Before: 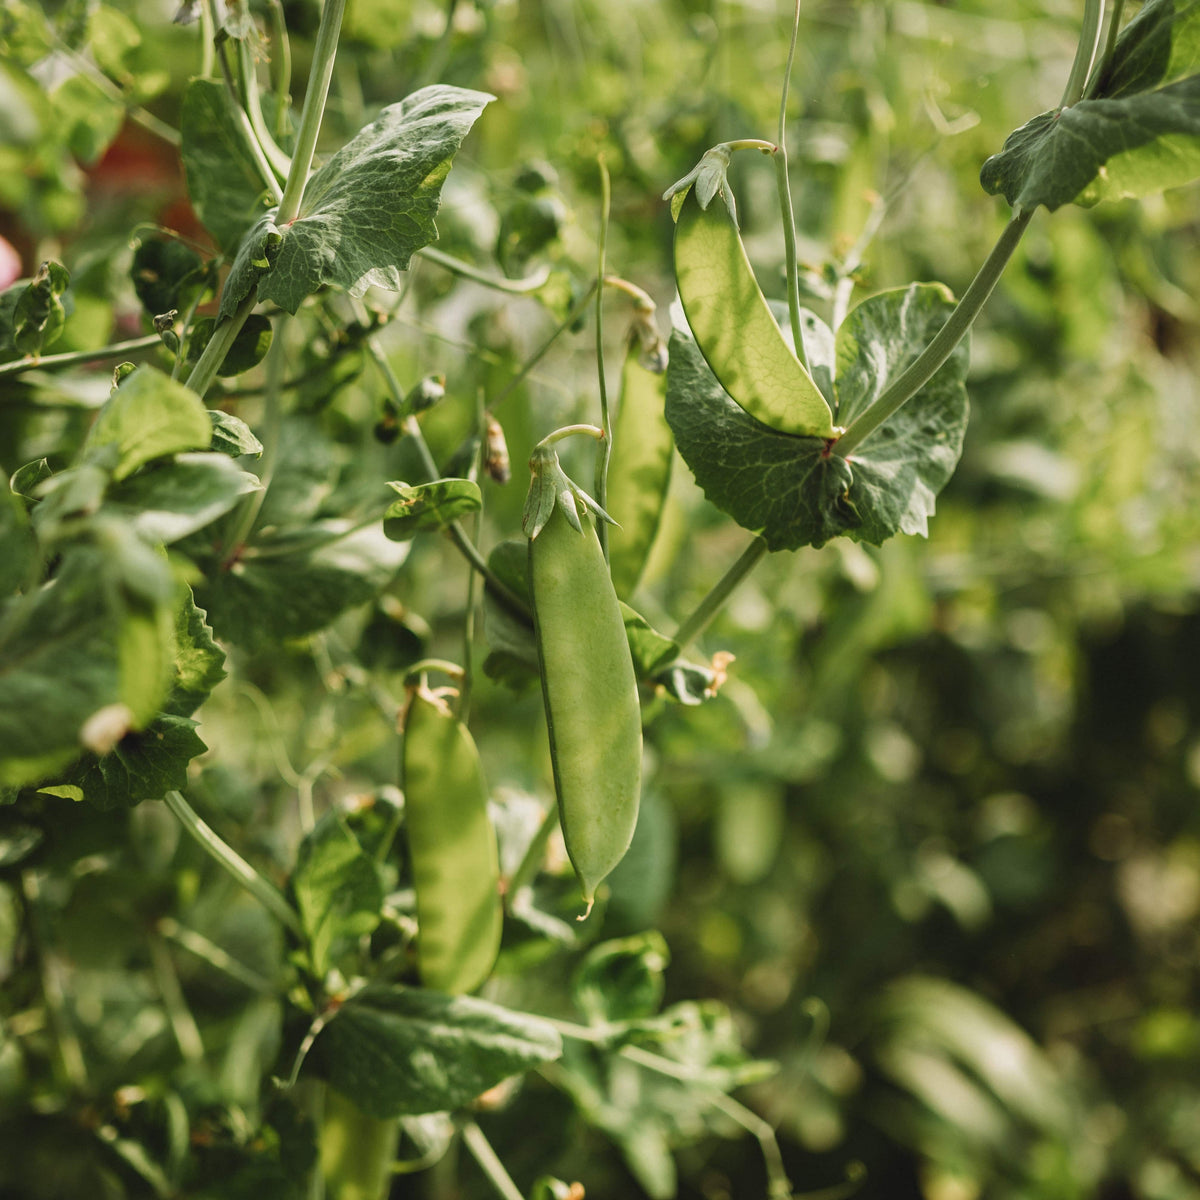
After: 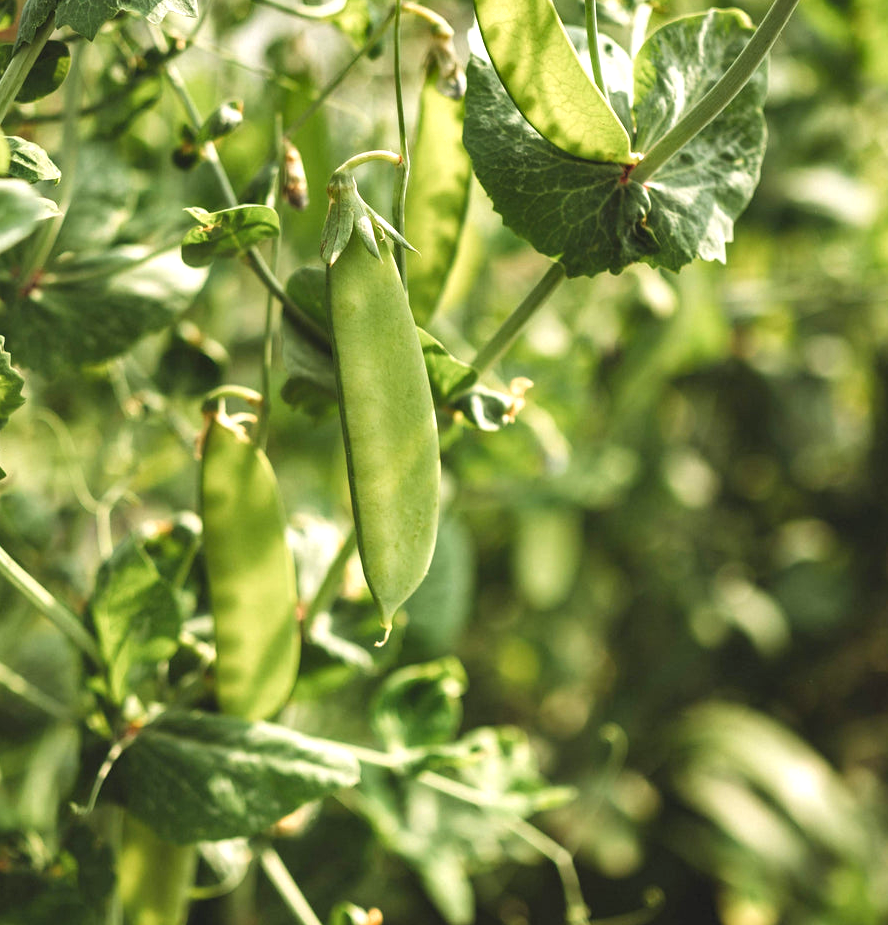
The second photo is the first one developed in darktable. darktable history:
crop: left 16.871%, top 22.857%, right 9.116%
shadows and highlights: shadows 25, highlights -48, soften with gaussian
exposure: black level correction 0, exposure 0.7 EV, compensate exposure bias true, compensate highlight preservation false
